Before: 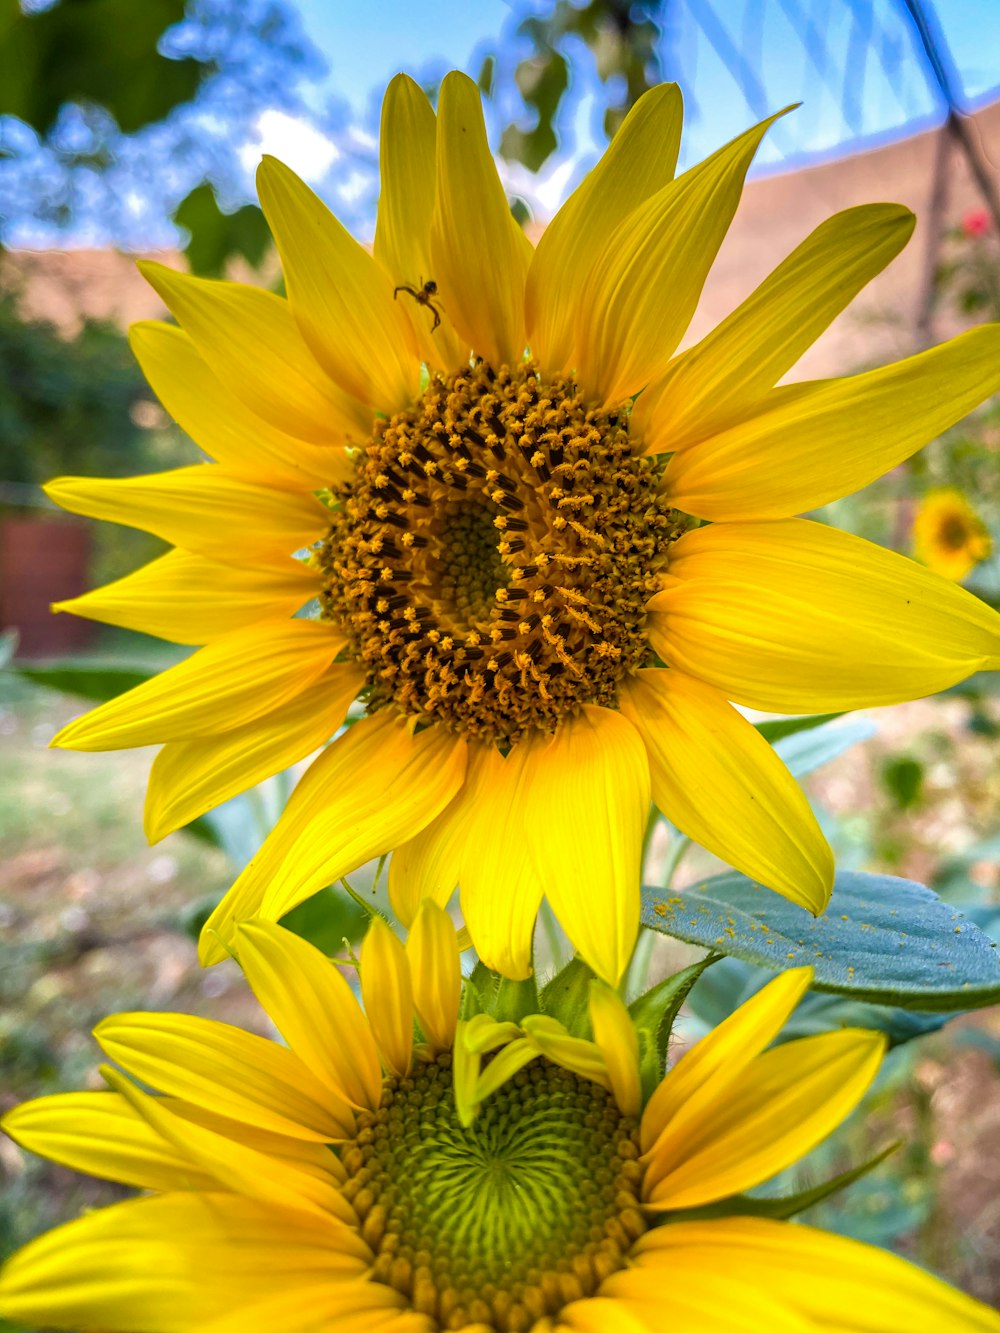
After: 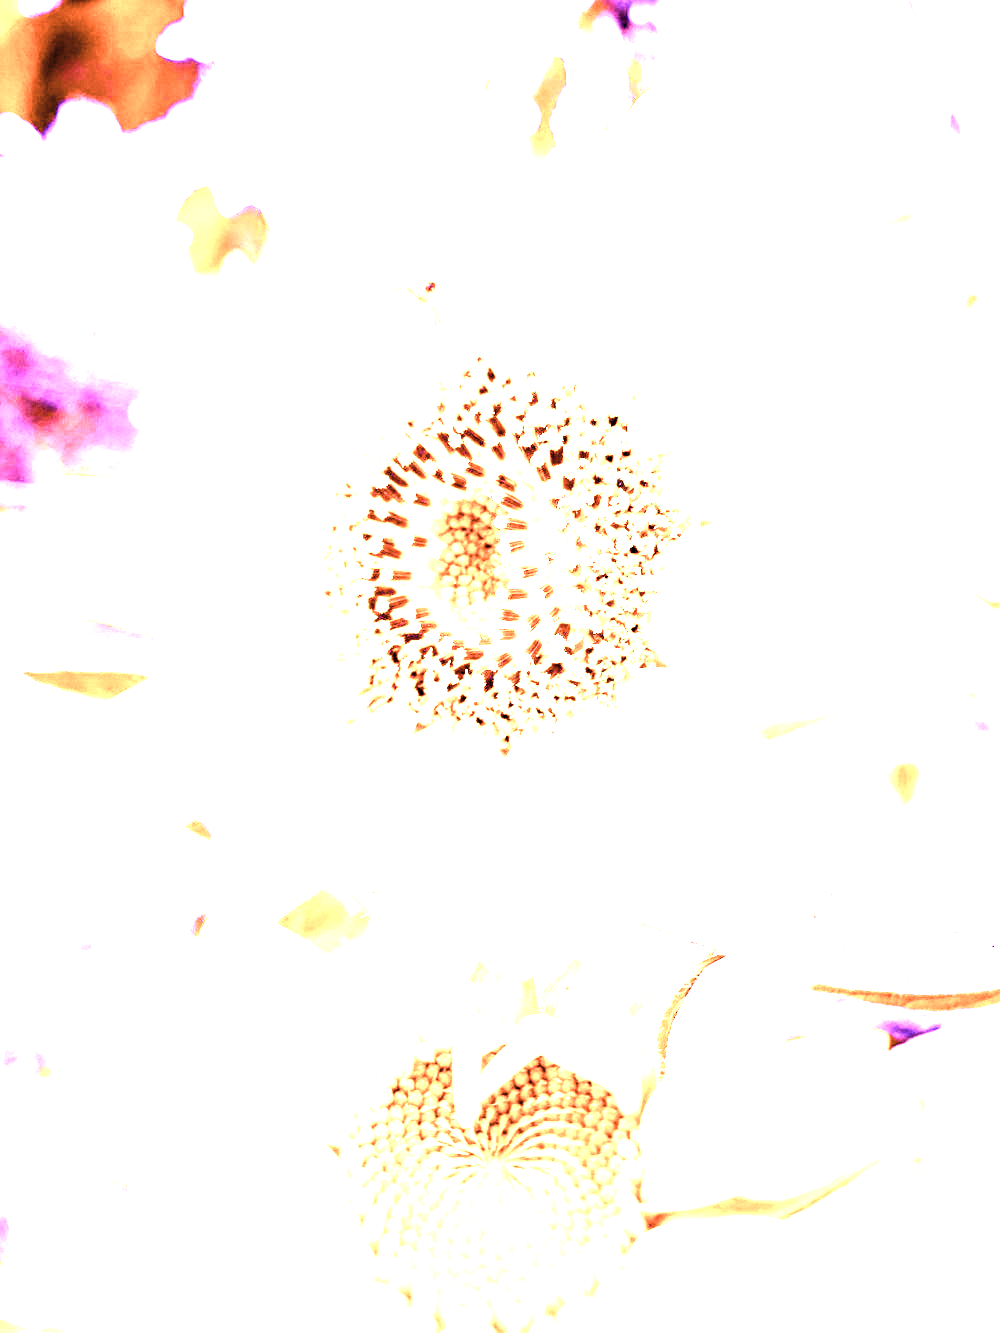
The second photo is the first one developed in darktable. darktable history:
velvia: on, module defaults
color balance rgb: shadows lift › luminance -21.66%, shadows lift › chroma 6.57%, shadows lift › hue 270°, power › chroma 0.68%, power › hue 60°, highlights gain › luminance 6.08%, highlights gain › chroma 1.33%, highlights gain › hue 90°, global offset › luminance -0.87%, perceptual saturation grading › global saturation 26.86%, perceptual saturation grading › highlights -28.39%, perceptual saturation grading › mid-tones 15.22%, perceptual saturation grading › shadows 33.98%, perceptual brilliance grading › highlights 10%, perceptual brilliance grading › mid-tones 5%
exposure: black level correction 0.001, compensate highlight preservation false
white balance: red 8, blue 8
contrast brightness saturation: contrast 0.1, saturation -0.36
